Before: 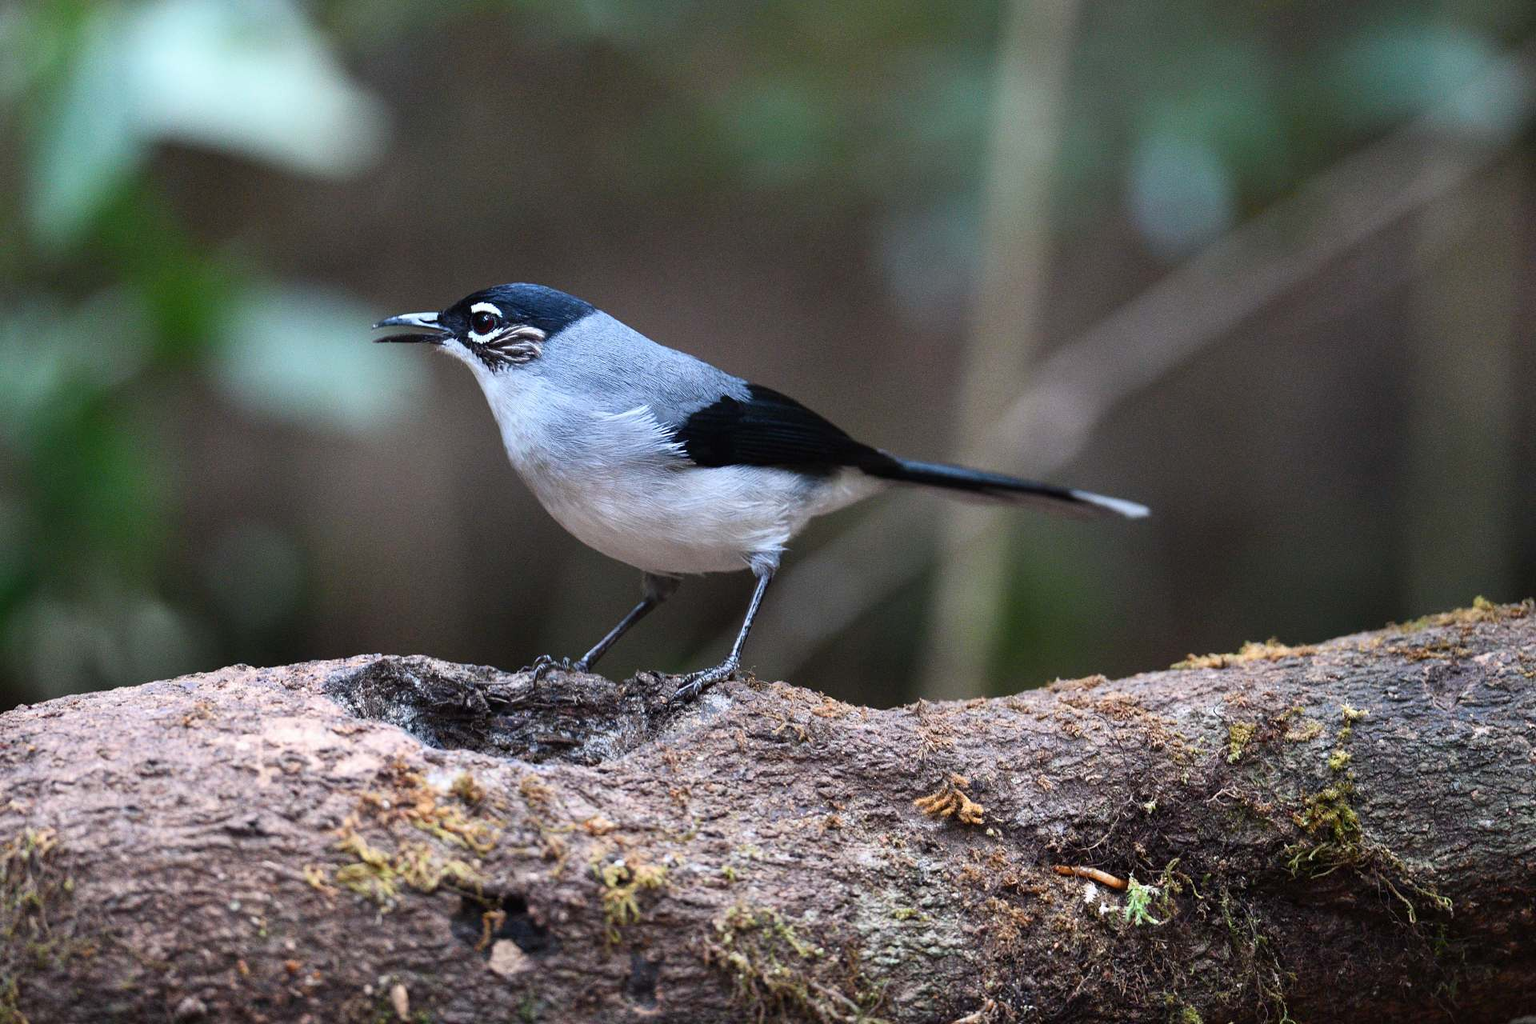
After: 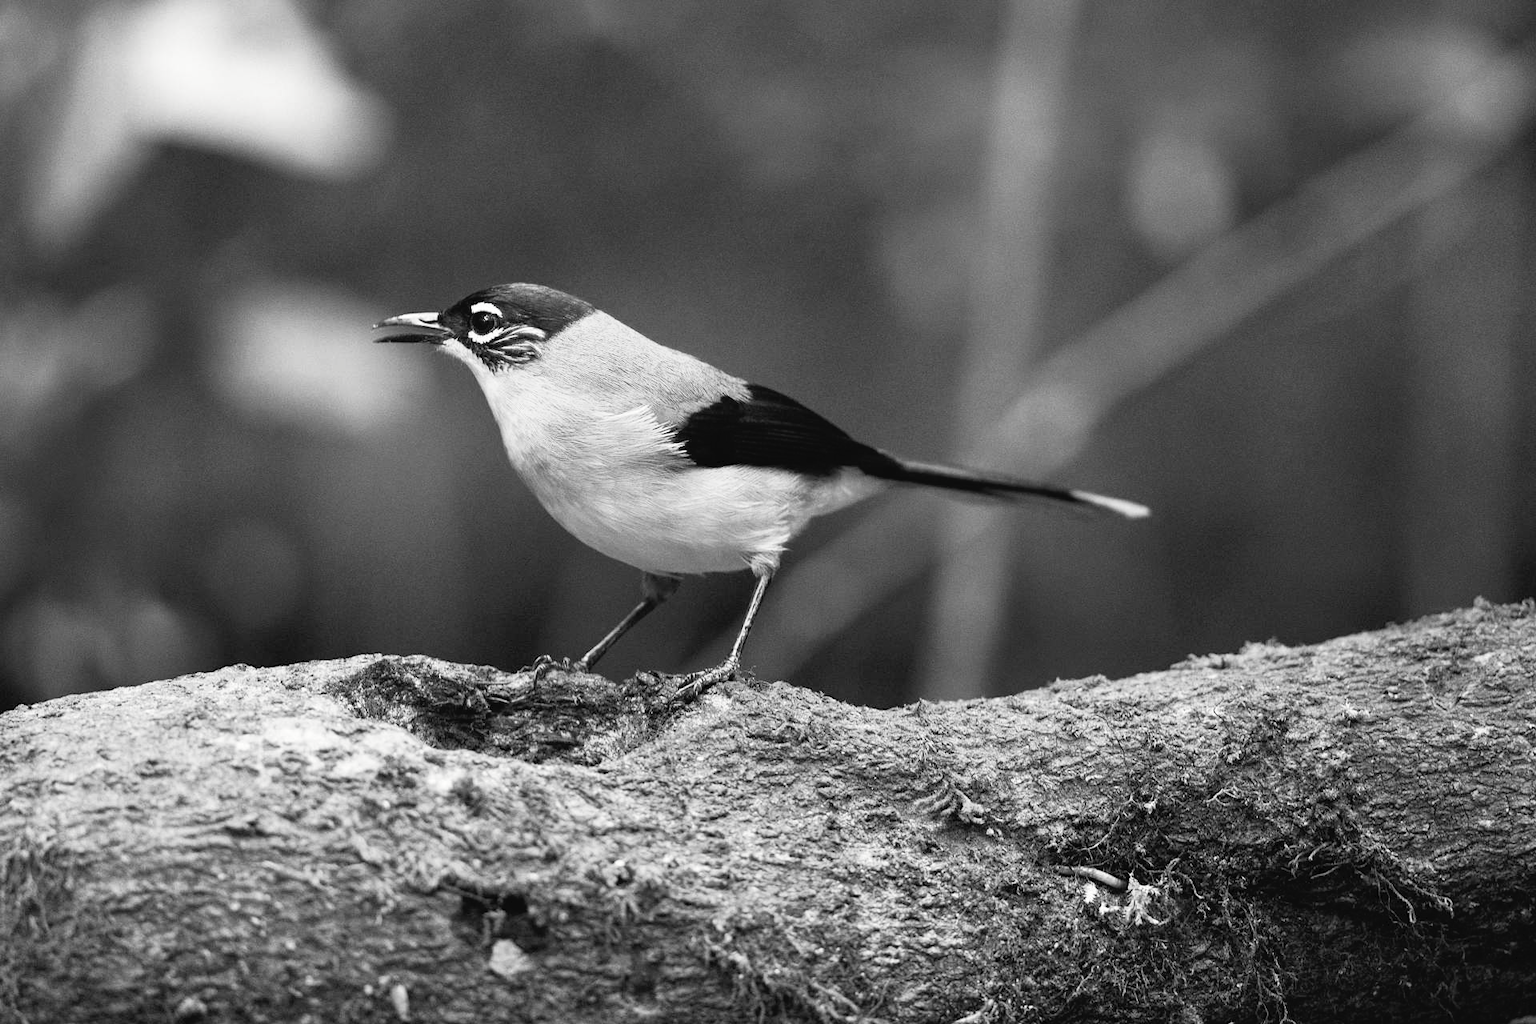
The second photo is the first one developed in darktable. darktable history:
tone curve: curves: ch0 [(0, 0) (0.003, 0.032) (0.011, 0.033) (0.025, 0.036) (0.044, 0.046) (0.069, 0.069) (0.1, 0.108) (0.136, 0.157) (0.177, 0.208) (0.224, 0.256) (0.277, 0.313) (0.335, 0.379) (0.399, 0.444) (0.468, 0.514) (0.543, 0.595) (0.623, 0.687) (0.709, 0.772) (0.801, 0.854) (0.898, 0.933) (1, 1)], preserve colors none
color look up table: target L [85.98, 98.62, 82.05, 82.41, 80.6, 74.05, 68.49, 48.84, 38.24, 41.83, 36.85, 19.87, 8.584, 200.73, 65.87, 82.05, 74.05, 68.49, 58.12, 68.12, 59.79, 69.98, 55.28, 50.43, 48.04, 32.32, 20.33, 26.8, 3.321, 91.29, 88.12, 74.78, 80.6, 72.21, 84.2, 80.24, 58.64, 44.82, 42.1, 28.85, 23.22, 40.73, 6.319, 84.91, 86.7, 67, 85.98, 45.09, 40.73], target a [-0.001, -0.099, 0 ×6, -0.001, 0.001, 0.001, 0 ×7, 0.001, 0, 0, 0, 0.001, 0, -0.001, 0 ×5, -0.001, 0, 0, -0.001, 0, 0, 0.001, -0.001, 0.001, 0 ×5, -0.002, 0, -0.001, 0.001, 0], target b [0.002, 1.217, 0.001 ×5, -0.004, 0.013, -0.003, -0.003, -0.002, -0.002, -0.001, 0.001 ×4, -0.004, 0.001, 0.001, 0.001, -0.004, 0.001, 0.015, -0.003, 0.001, -0.002, 0.002, 0, 0.001, 0.001, 0.001, 0.021, 0.001, 0.001, -0.004, 0.014, -0.003, -0.003, -0.002, -0.003, -0.001, 0.001, 0.024, 0.001, 0.002, -0.004, -0.003], num patches 49
